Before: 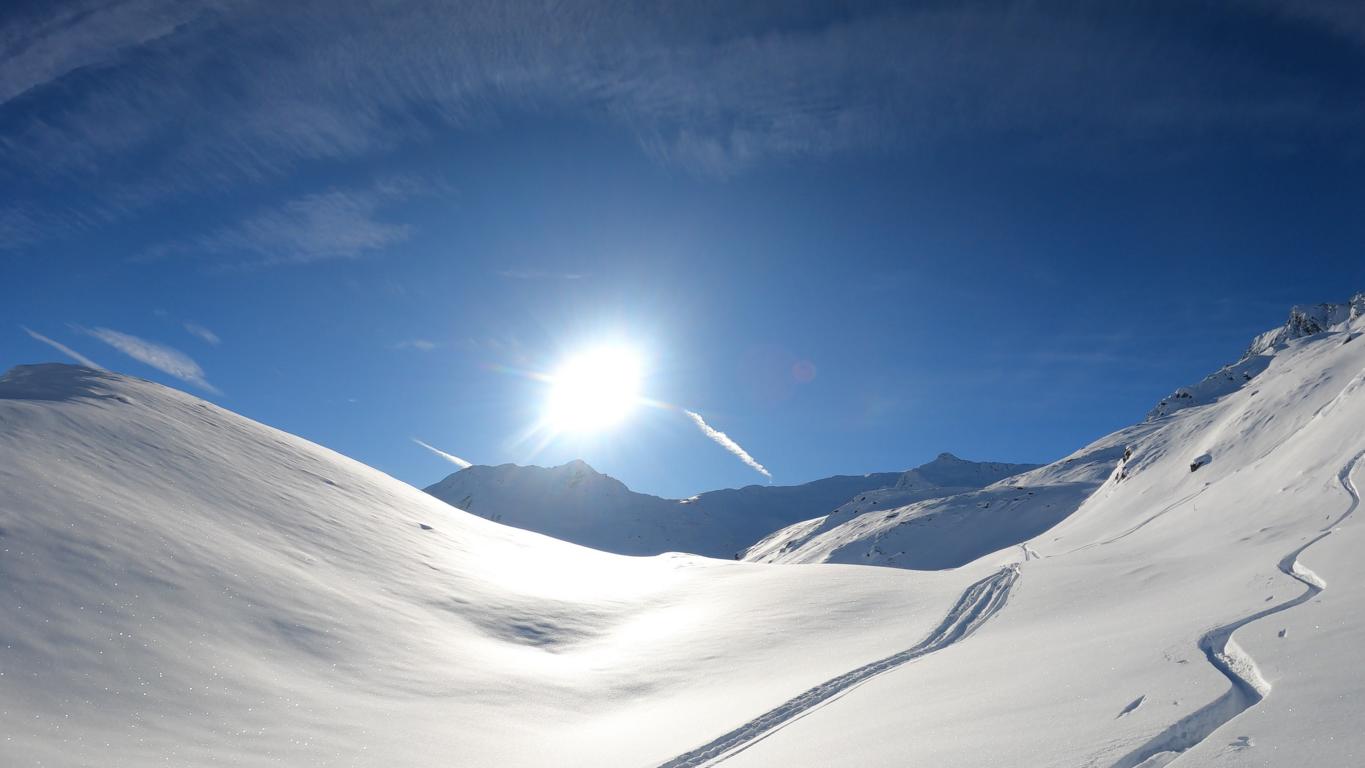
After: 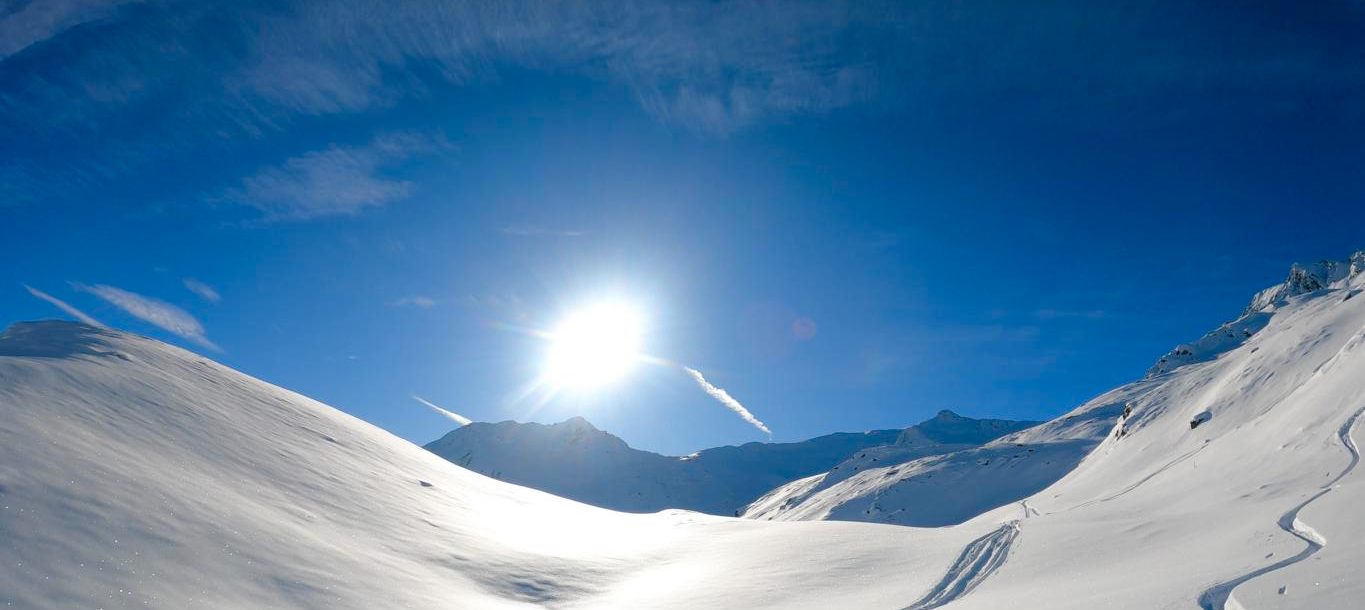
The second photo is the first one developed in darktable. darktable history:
color balance rgb: shadows lift › chroma 2.062%, shadows lift › hue 137.81°, perceptual saturation grading › global saturation 20%, perceptual saturation grading › highlights -25.65%, perceptual saturation grading › shadows 50.491%
crop and rotate: top 5.652%, bottom 14.908%
